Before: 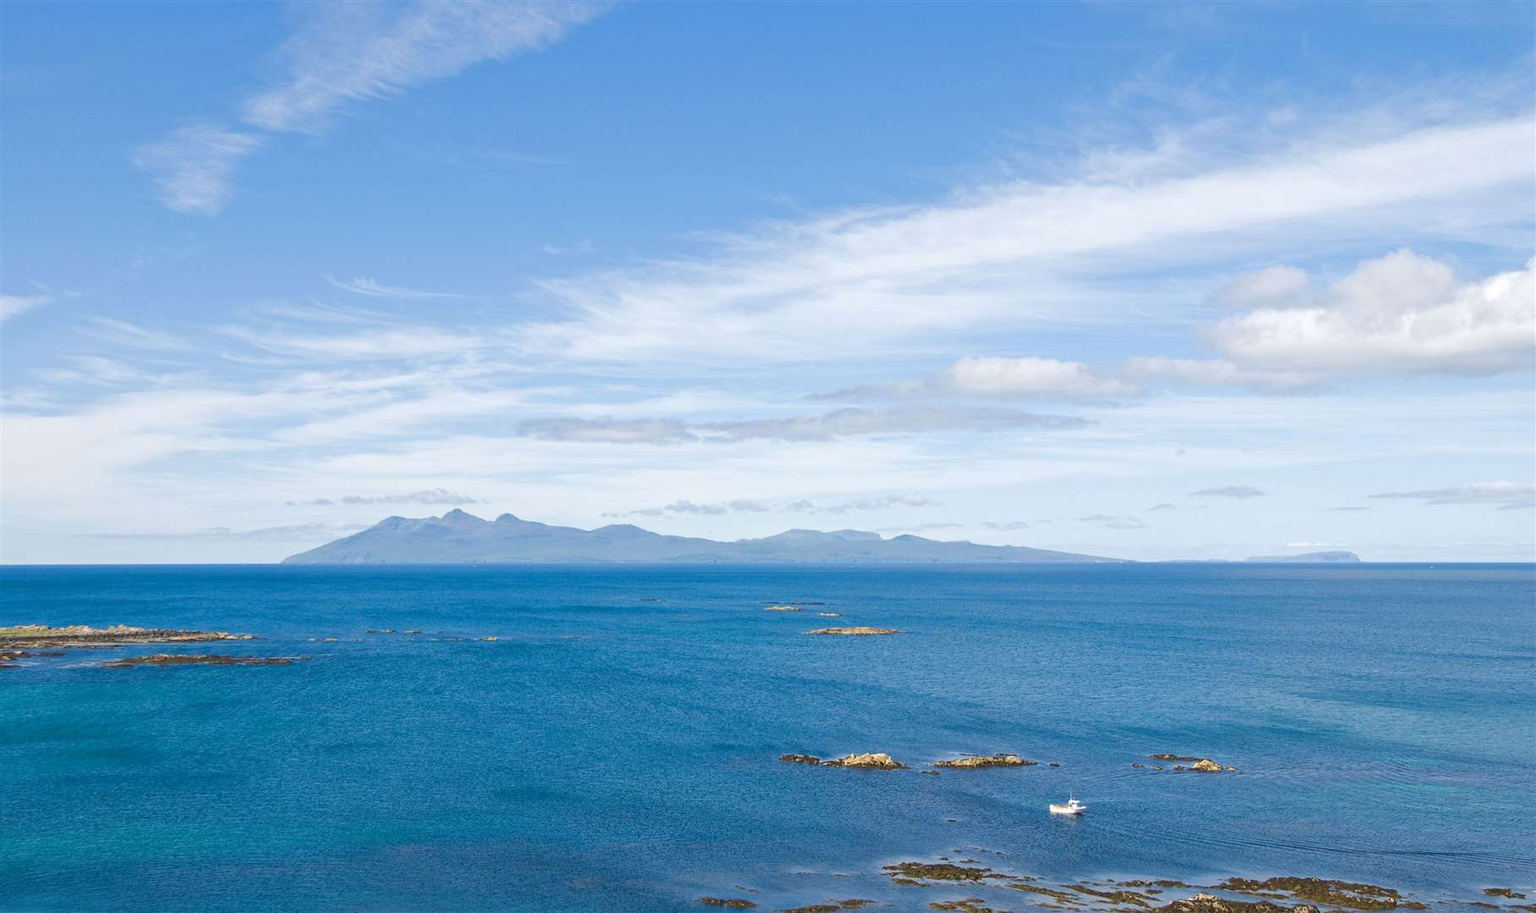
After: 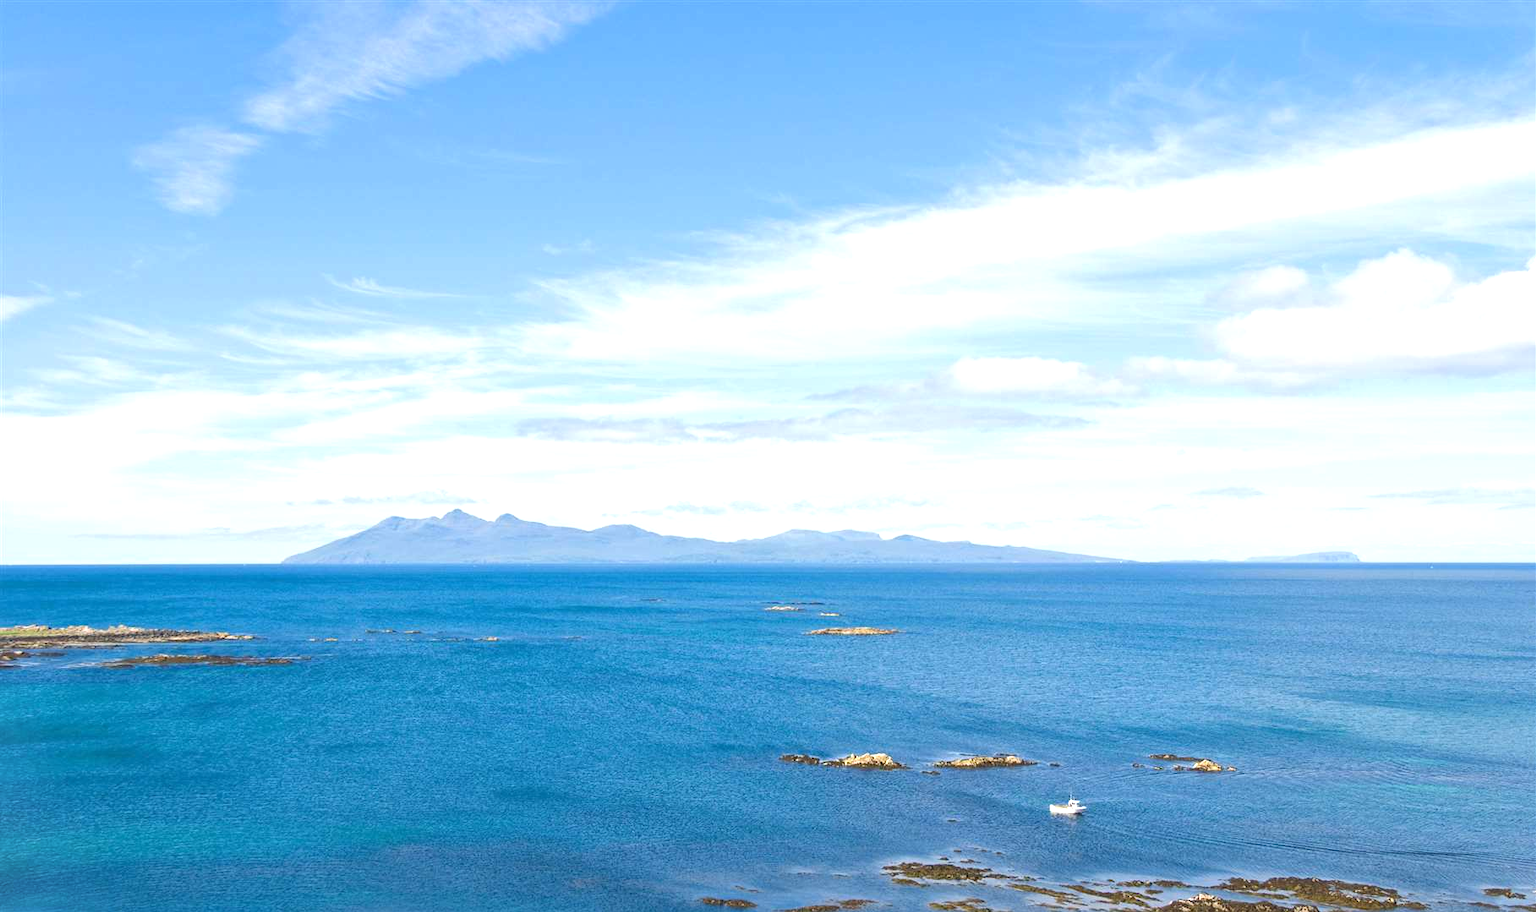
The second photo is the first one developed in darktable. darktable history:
exposure: exposure 0.6 EV, compensate highlight preservation false
vignetting: fall-off start 100%, brightness 0.05, saturation 0
